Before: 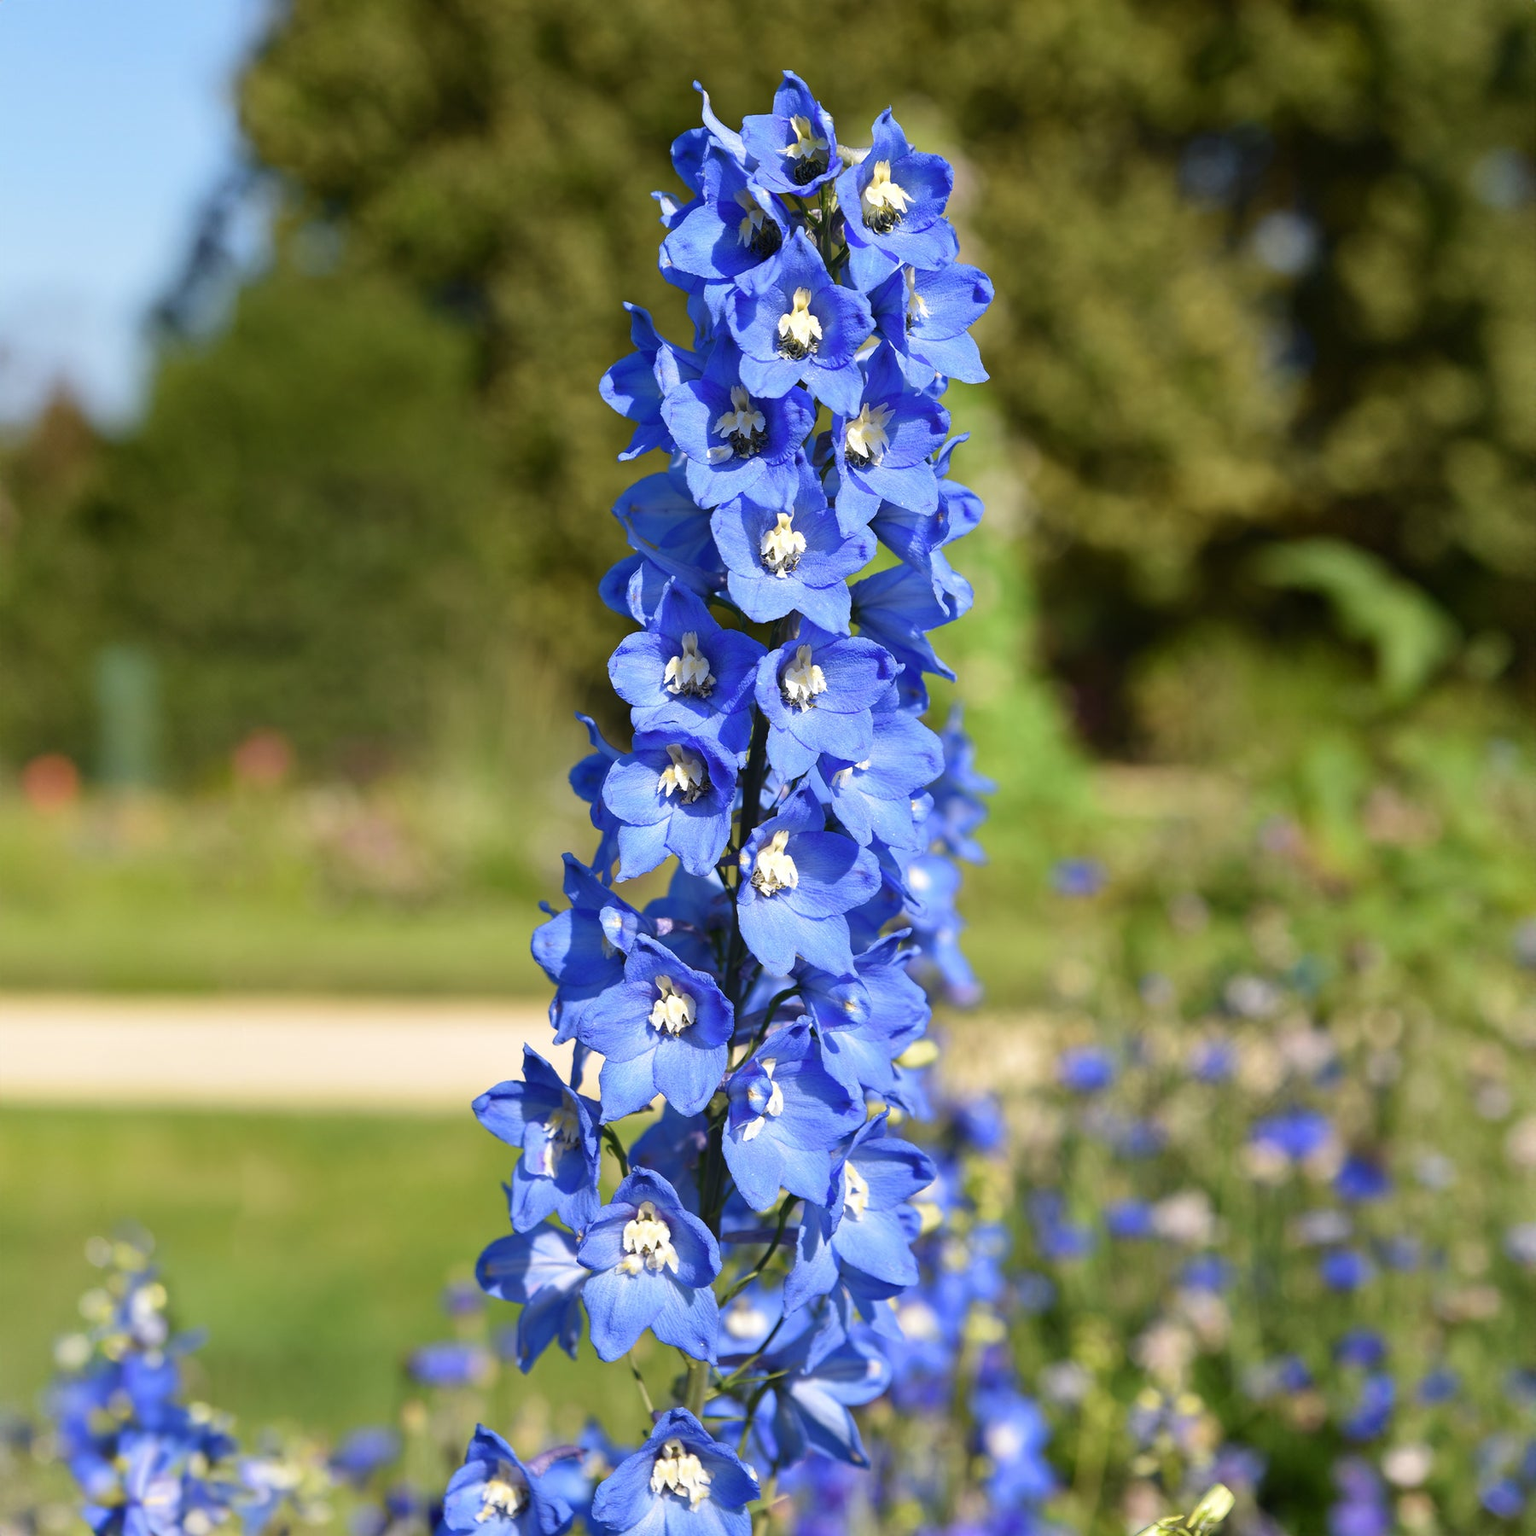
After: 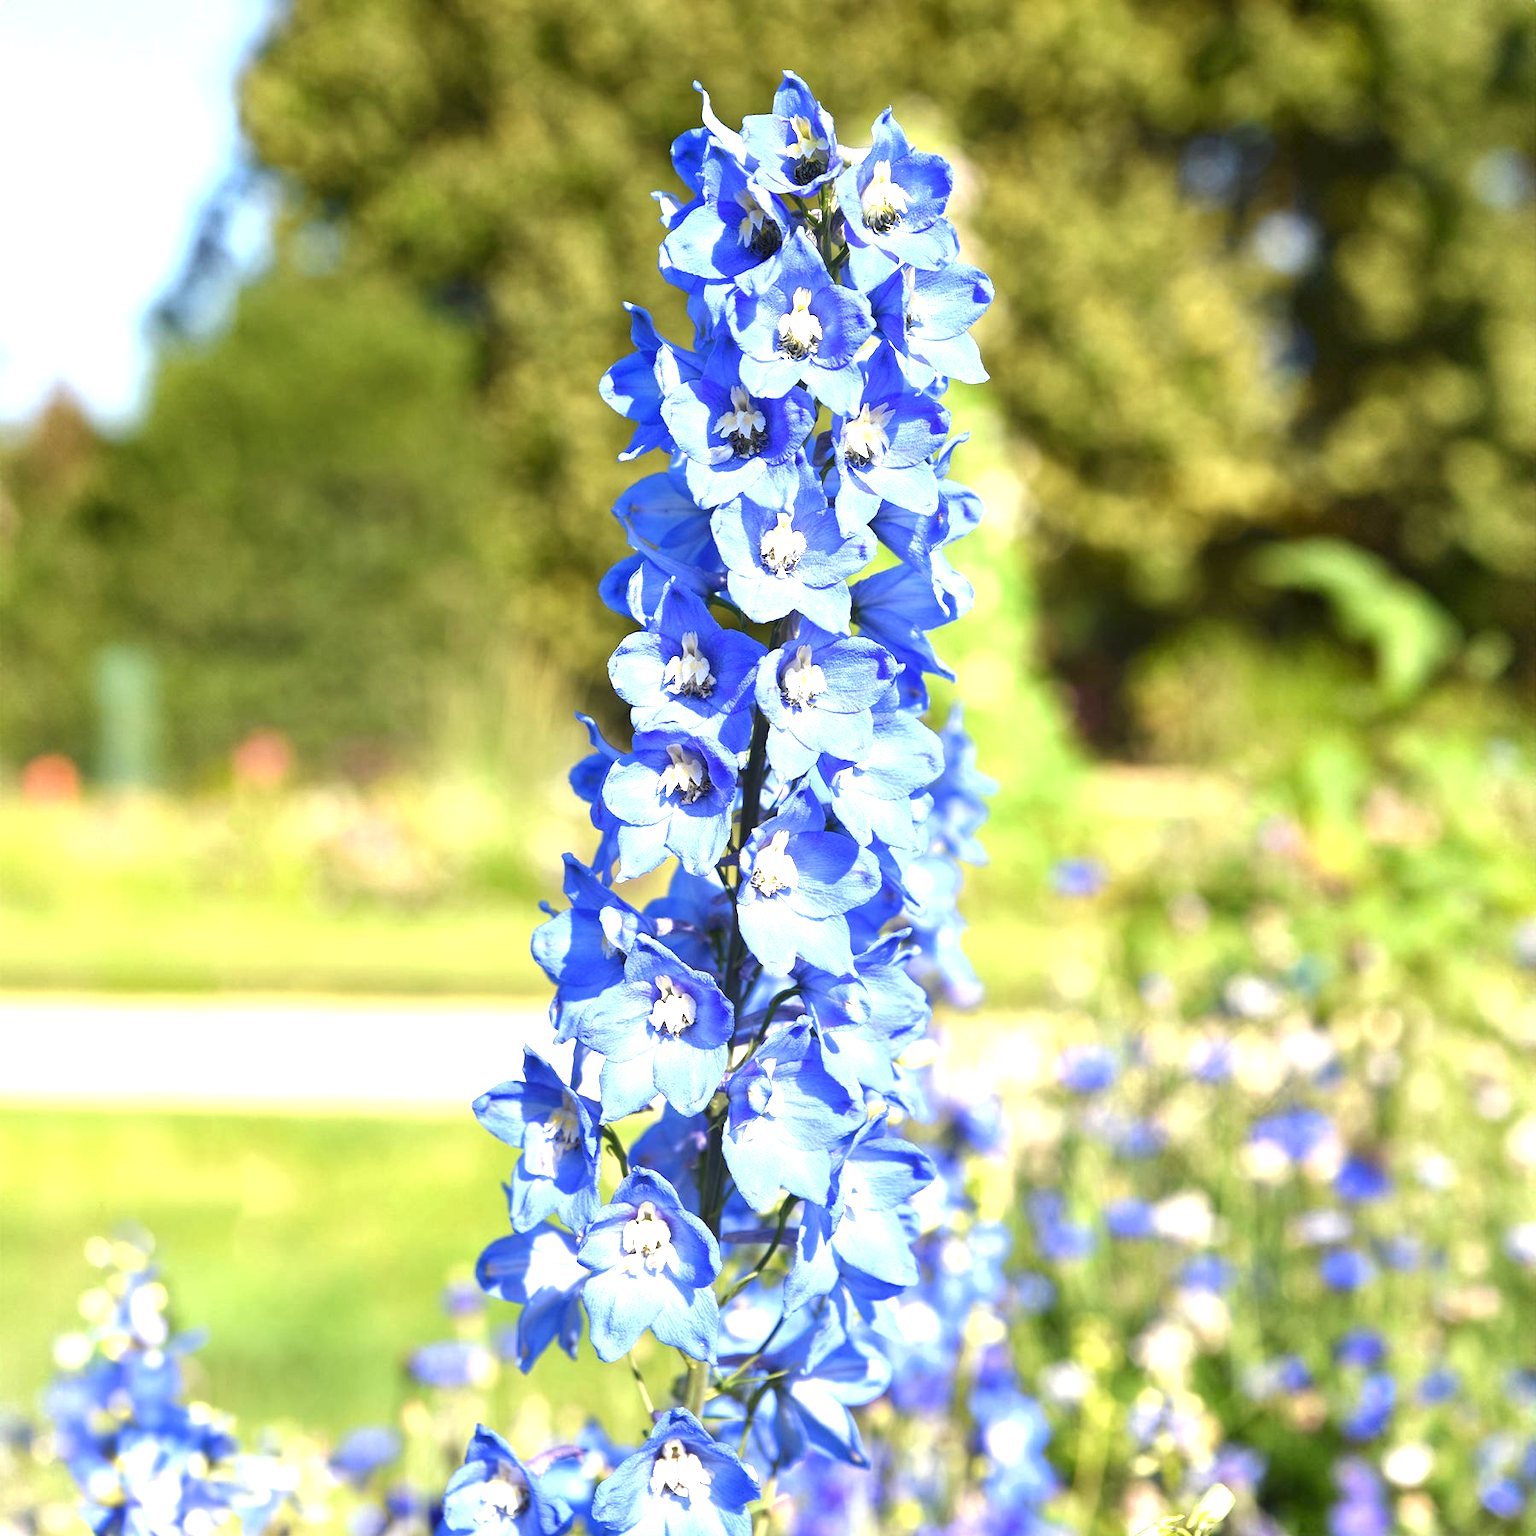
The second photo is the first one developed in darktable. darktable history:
local contrast: highlights 100%, shadows 100%, detail 120%, midtone range 0.2
exposure: black level correction 0, exposure 1.45 EV, compensate exposure bias true, compensate highlight preservation false
